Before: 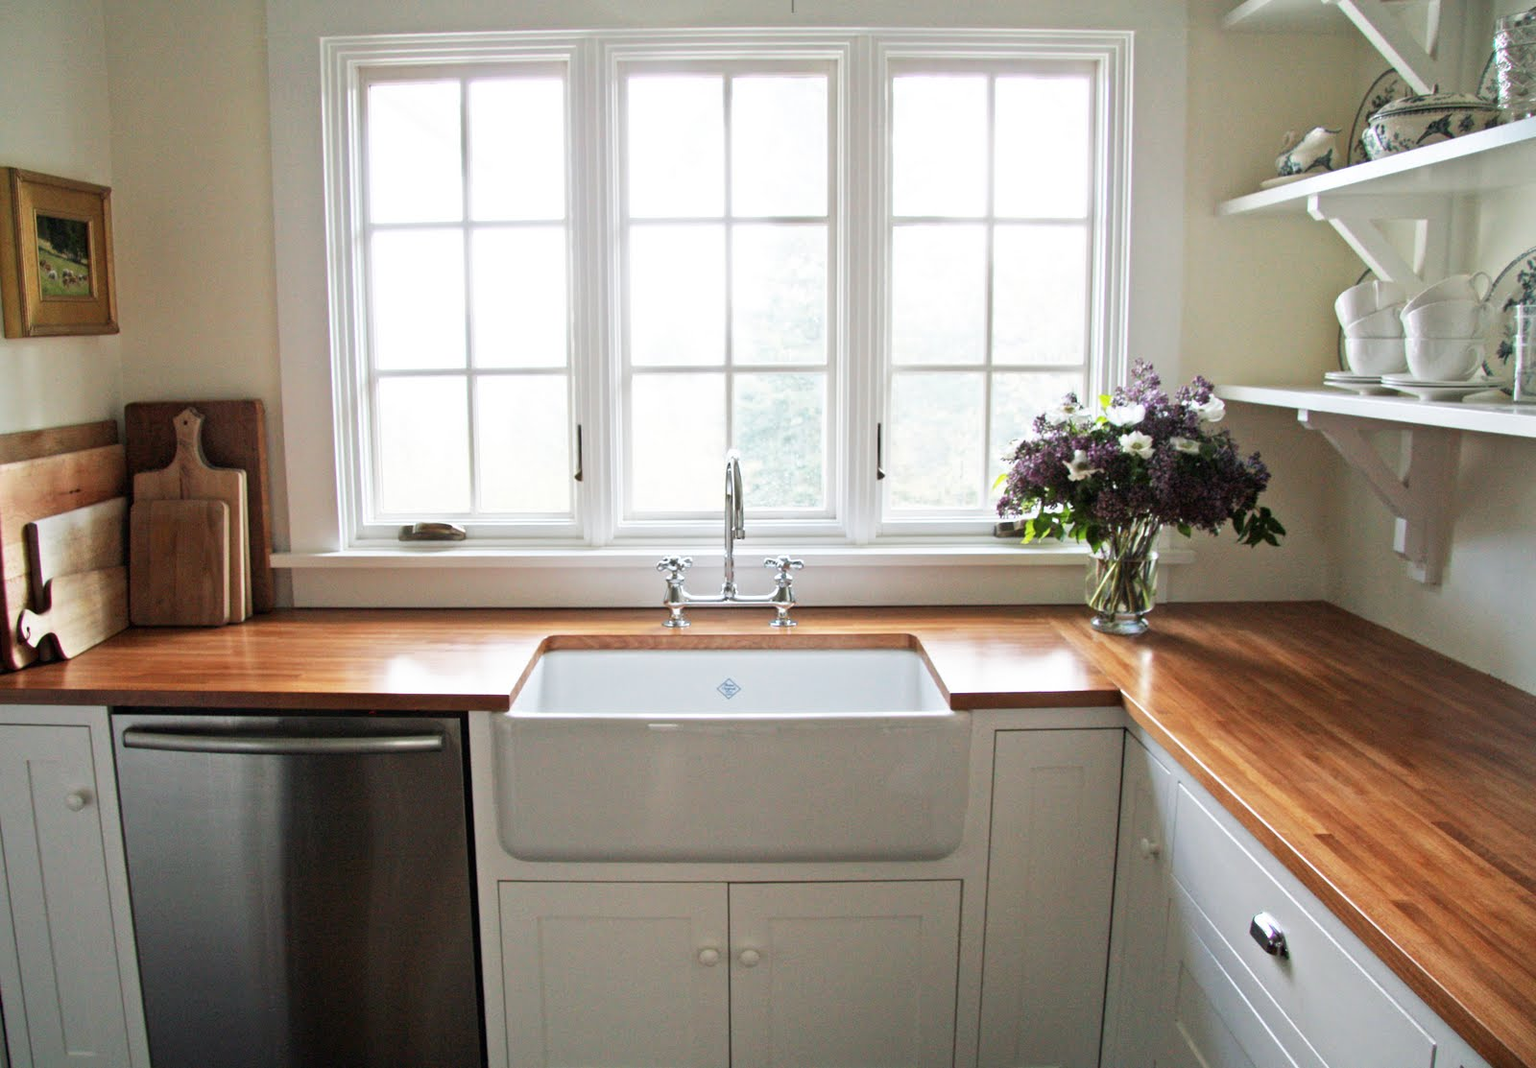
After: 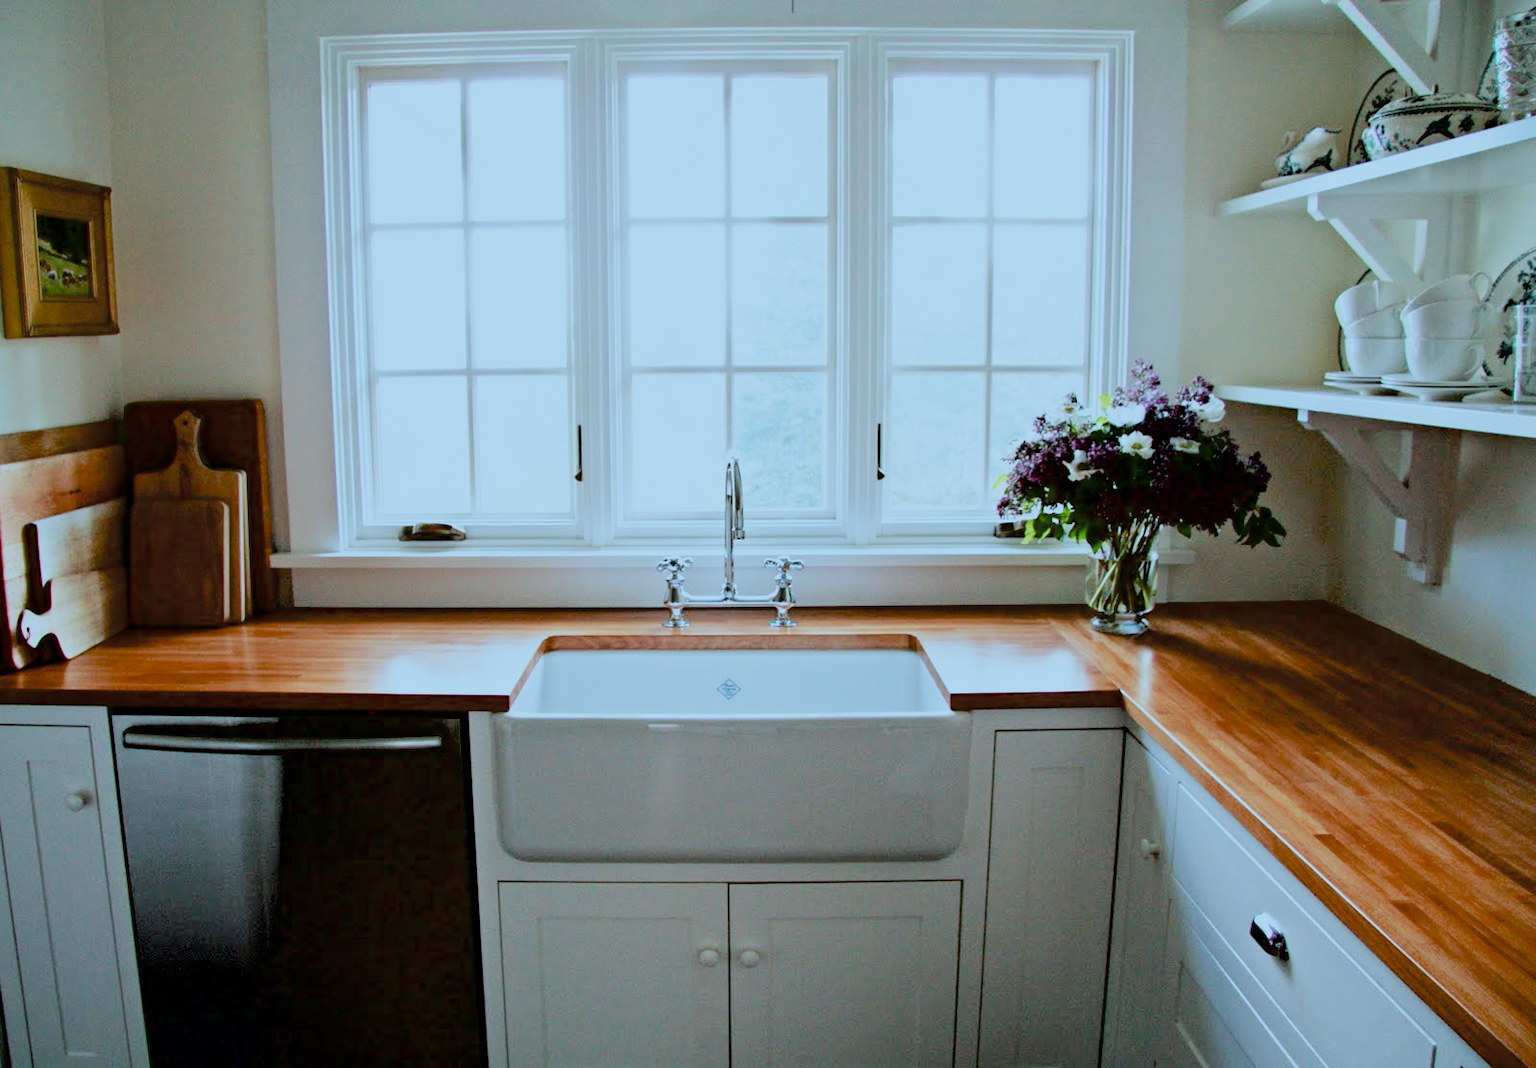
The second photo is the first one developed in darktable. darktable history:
exposure: black level correction 0.048, exposure 0.012 EV, compensate highlight preservation false
filmic rgb: black relative exposure -7.17 EV, white relative exposure 5.35 EV, hardness 3.02, add noise in highlights 0, color science v3 (2019), use custom middle-gray values true, contrast in highlights soft
color correction: highlights a* -10.53, highlights b* -19.55
